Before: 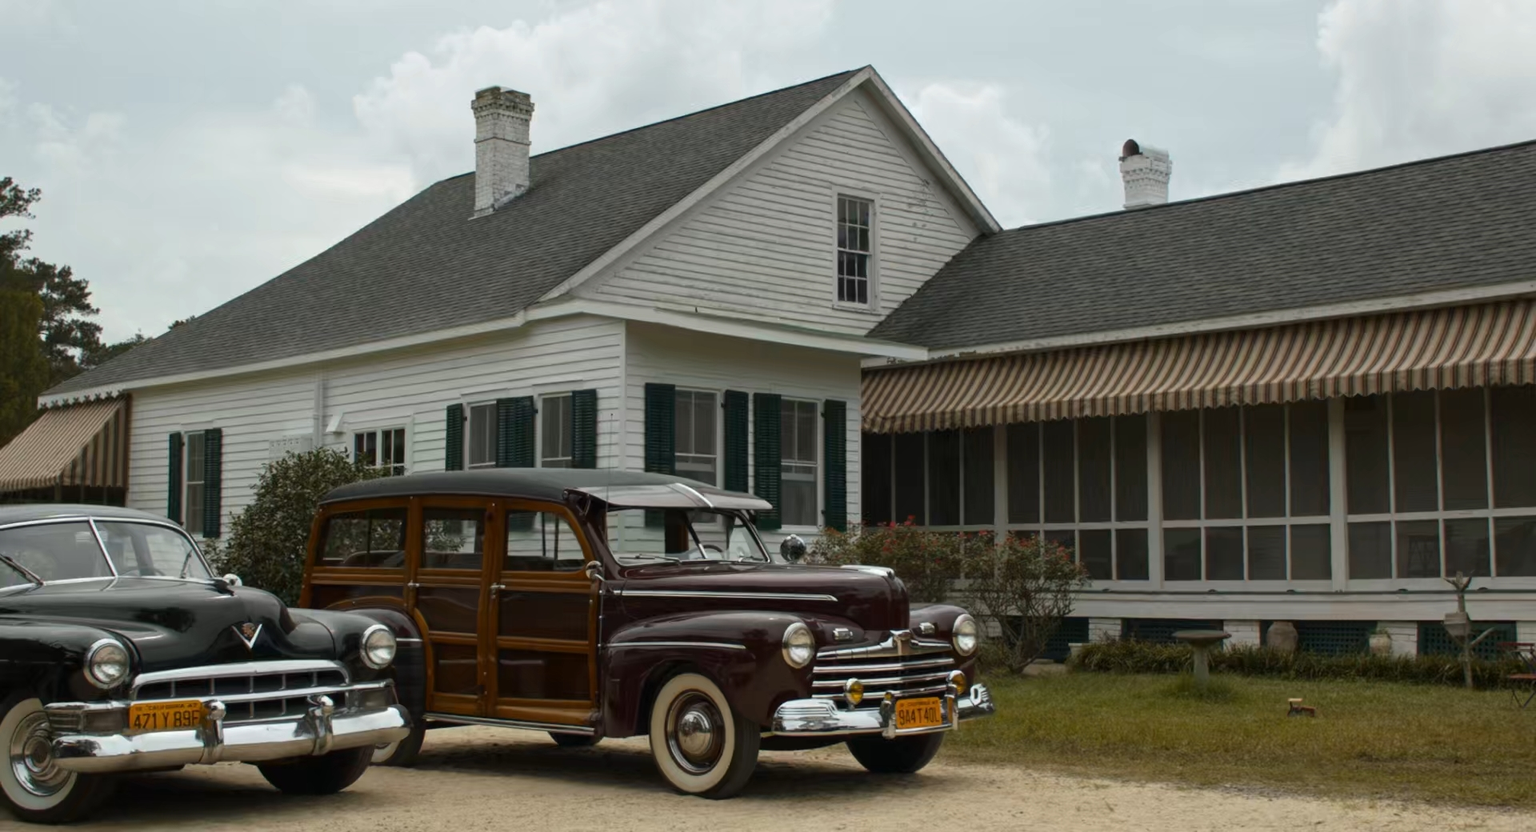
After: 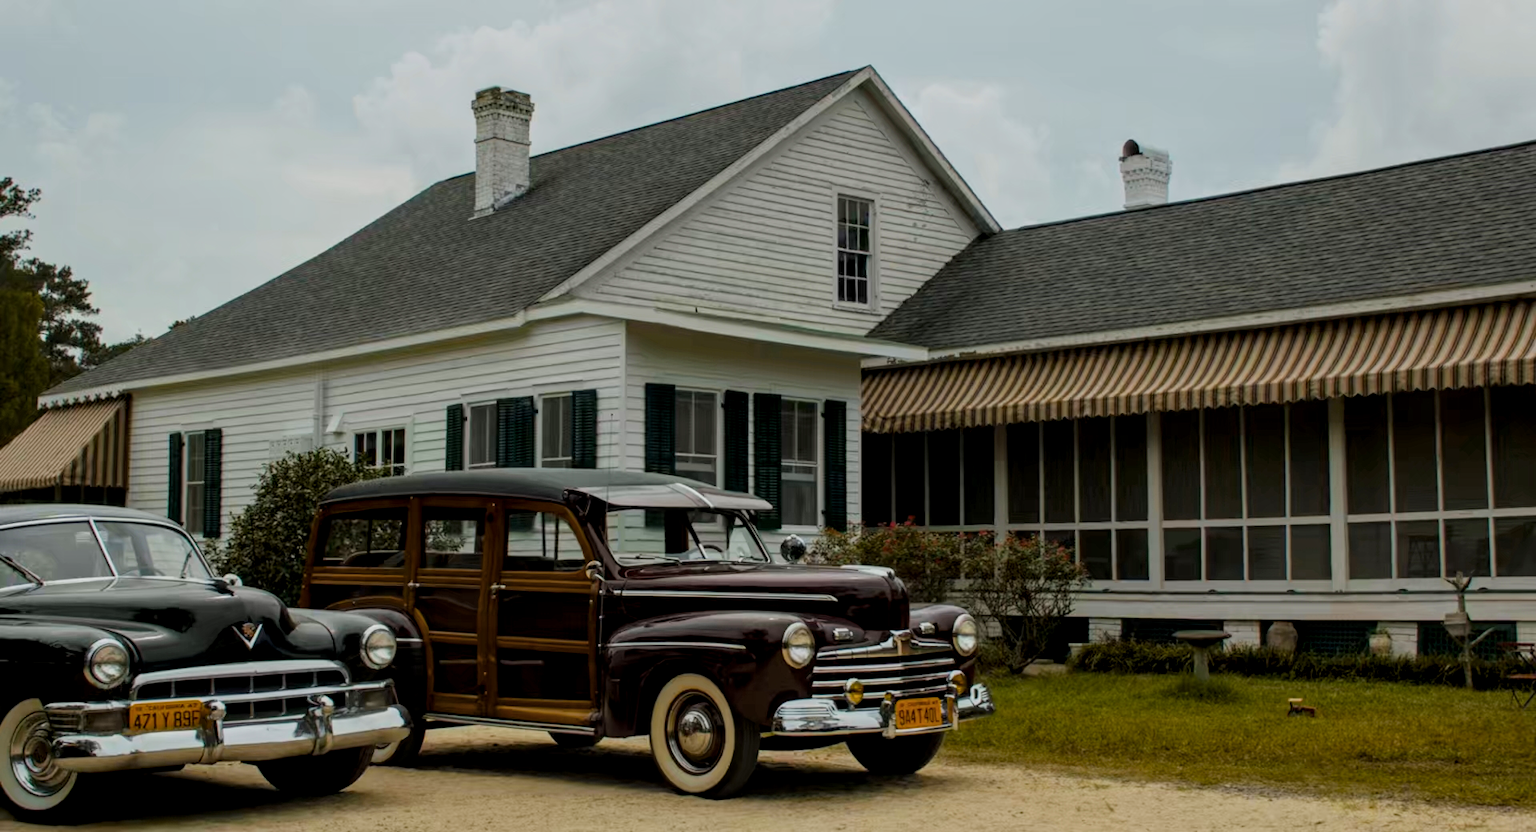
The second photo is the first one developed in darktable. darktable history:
filmic rgb: black relative exposure -7.65 EV, white relative exposure 4.56 EV, hardness 3.61
tone equalizer "mask blending: all purposes": on, module defaults
local contrast: detail 130%
color balance rgb: linear chroma grading › global chroma 15%, perceptual saturation grading › global saturation 30%
color zones: curves: ch0 [(0.068, 0.464) (0.25, 0.5) (0.48, 0.508) (0.75, 0.536) (0.886, 0.476) (0.967, 0.456)]; ch1 [(0.066, 0.456) (0.25, 0.5) (0.616, 0.508) (0.746, 0.56) (0.934, 0.444)]
